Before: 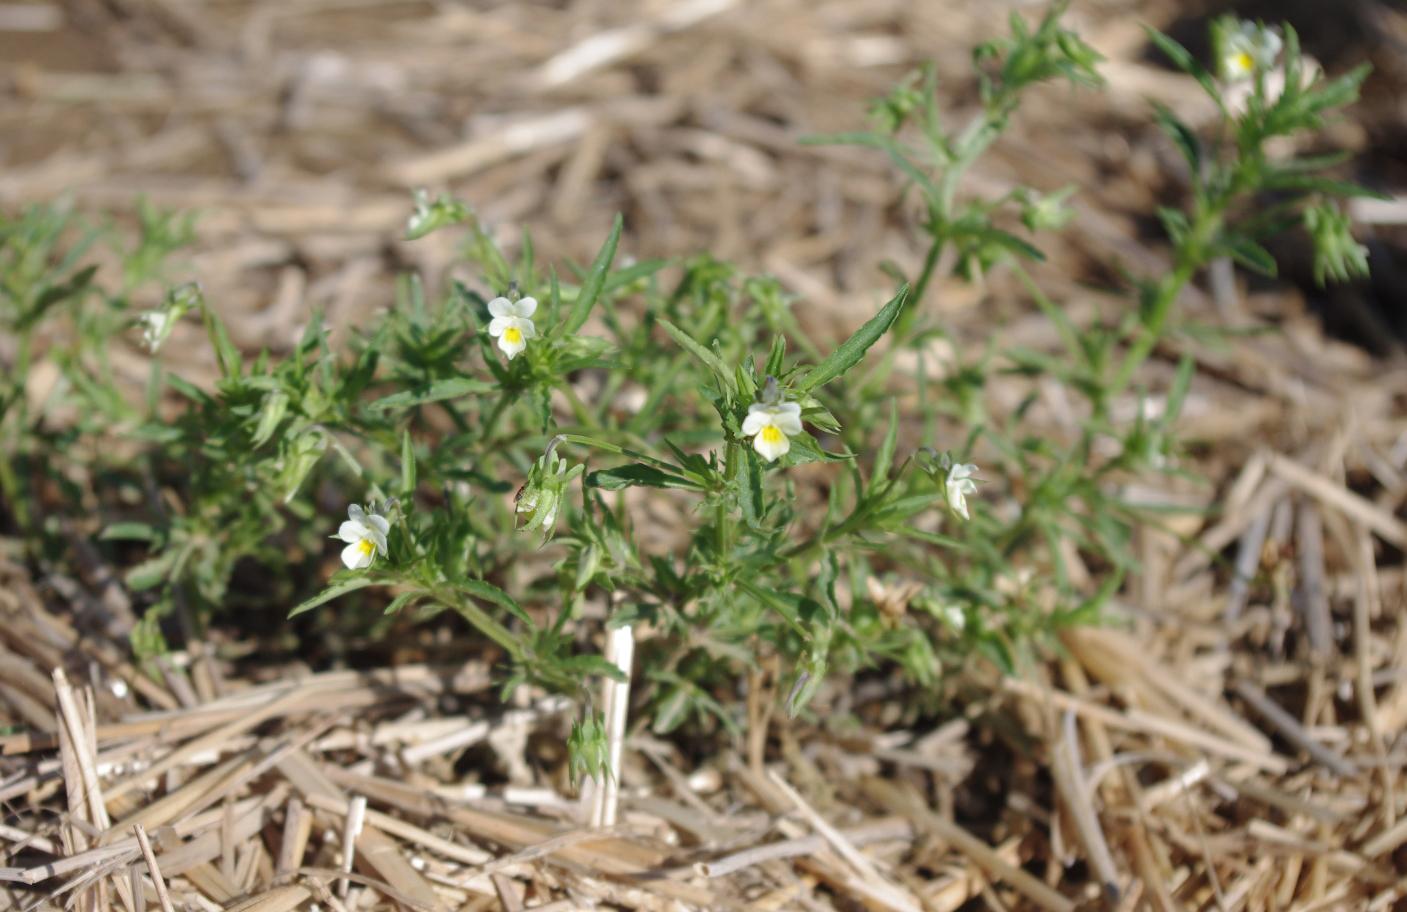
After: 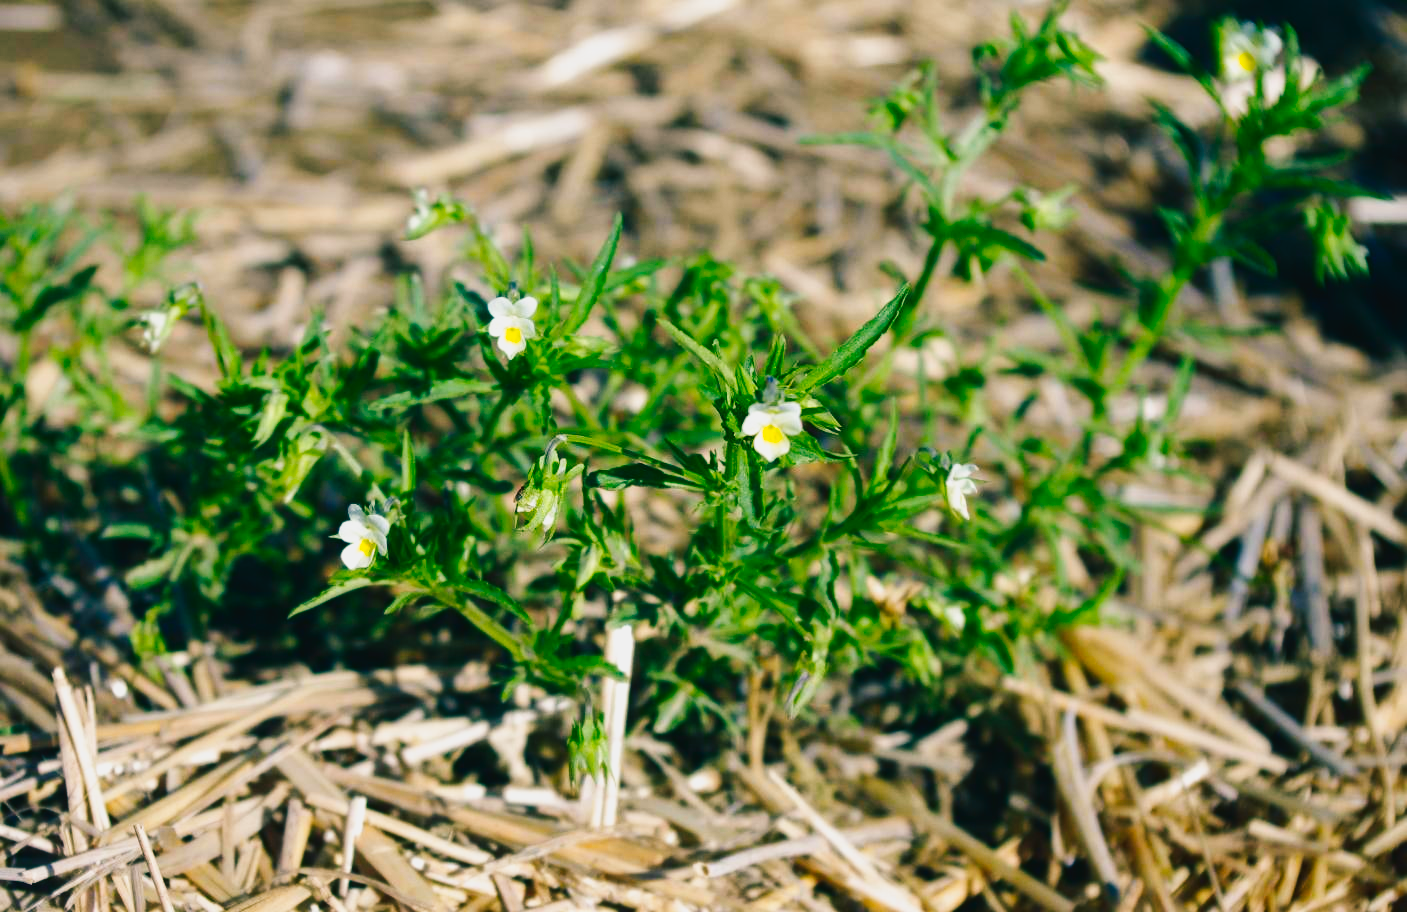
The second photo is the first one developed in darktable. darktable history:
contrast brightness saturation: contrast 0.066, brightness -0.145, saturation 0.108
color balance rgb: shadows lift › luminance -29.18%, shadows lift › chroma 10.314%, shadows lift › hue 230.56°, perceptual saturation grading › global saturation 30.51%, perceptual brilliance grading › global brilliance 1.459%, perceptual brilliance grading › highlights -3.663%
tone curve: curves: ch0 [(0, 0.029) (0.087, 0.084) (0.227, 0.239) (0.46, 0.576) (0.657, 0.796) (0.861, 0.932) (0.997, 0.951)]; ch1 [(0, 0) (0.353, 0.344) (0.45, 0.46) (0.502, 0.494) (0.534, 0.523) (0.573, 0.576) (0.602, 0.631) (0.647, 0.669) (1, 1)]; ch2 [(0, 0) (0.333, 0.346) (0.385, 0.395) (0.44, 0.466) (0.5, 0.493) (0.521, 0.56) (0.553, 0.579) (0.573, 0.599) (0.667, 0.777) (1, 1)], preserve colors none
